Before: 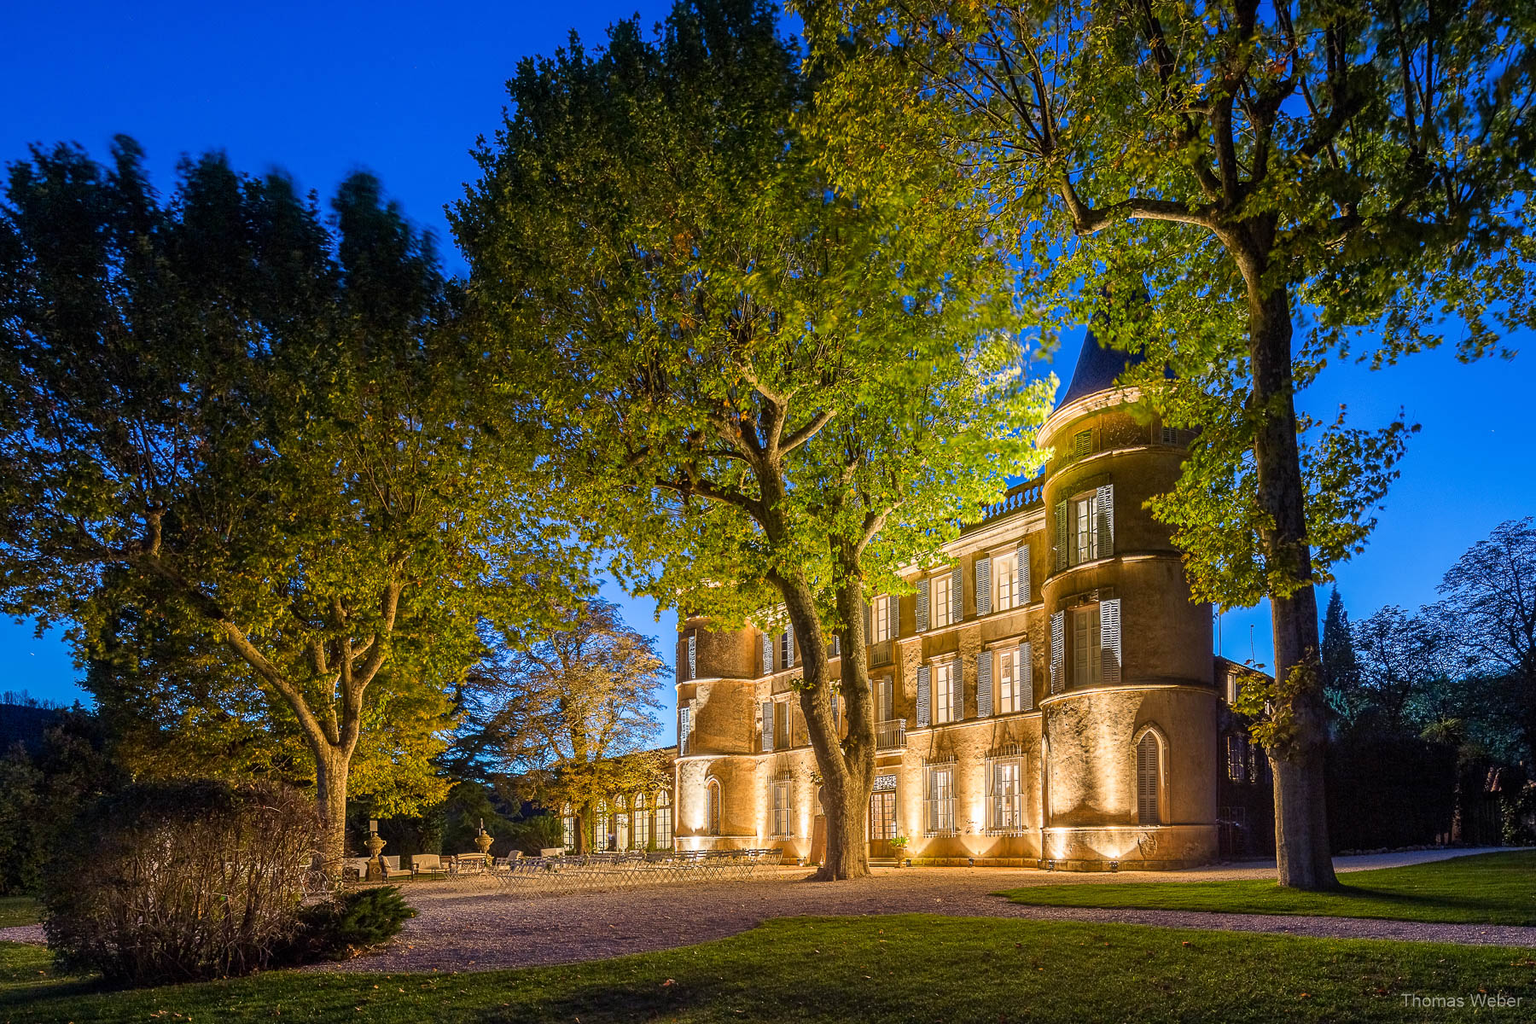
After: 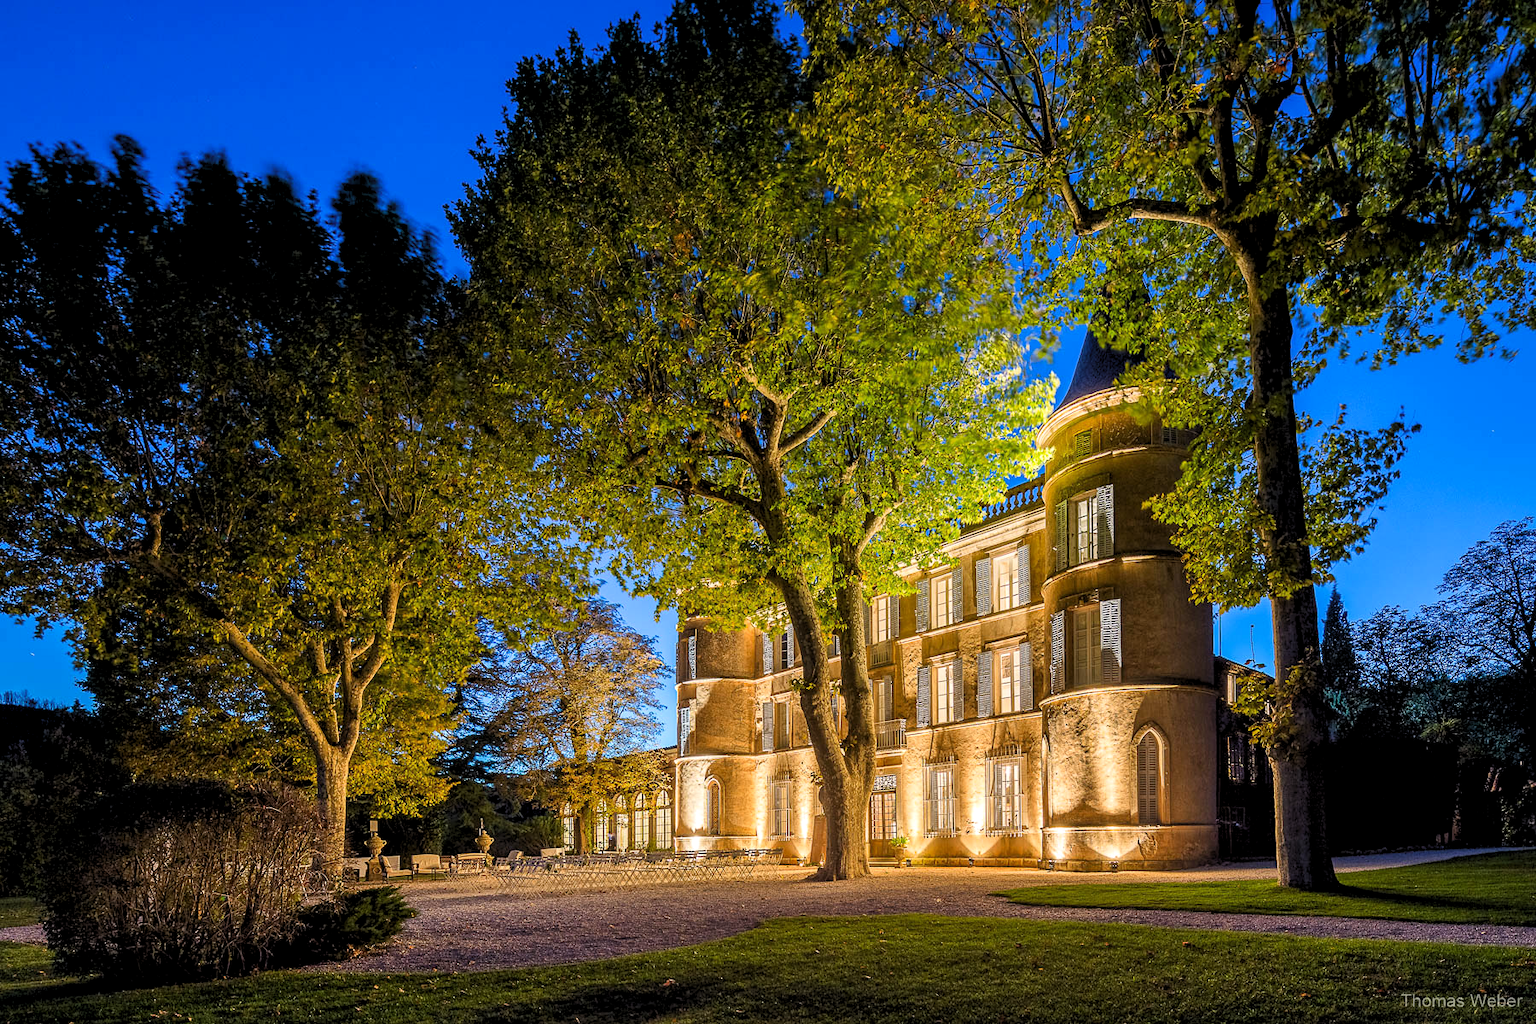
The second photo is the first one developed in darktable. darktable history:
levels: levels [0.073, 0.497, 0.972]
